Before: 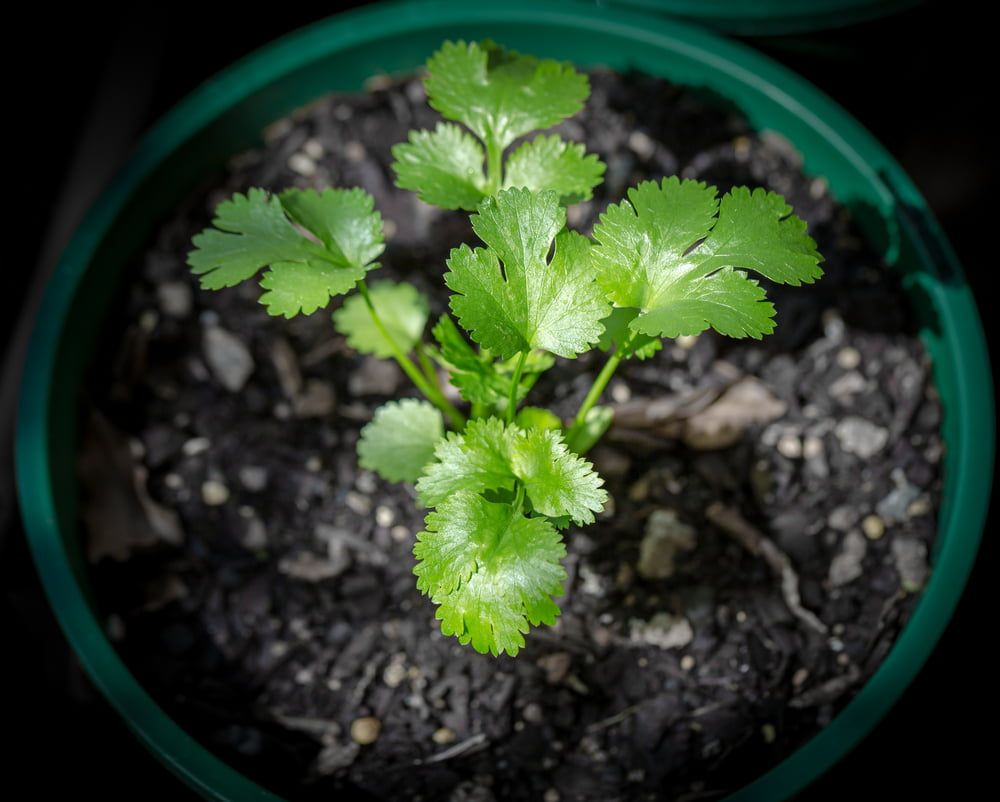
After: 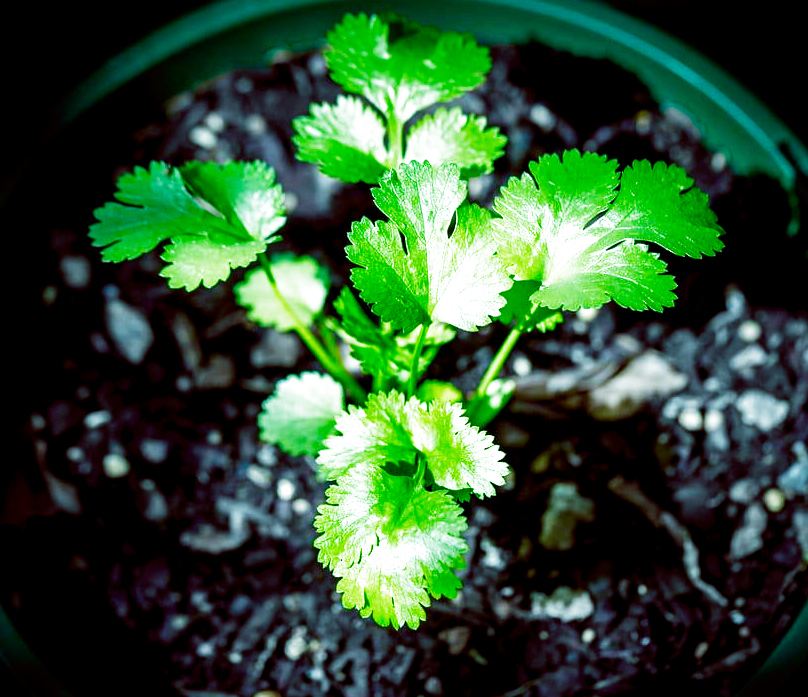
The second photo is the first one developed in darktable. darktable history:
color balance rgb: shadows lift › luminance -7.7%, shadows lift › chroma 2.13%, shadows lift › hue 200.79°, power › luminance -7.77%, power › chroma 2.27%, power › hue 220.69°, highlights gain › luminance 15.15%, highlights gain › chroma 4%, highlights gain › hue 209.35°, global offset › luminance -0.21%, global offset › chroma 0.27%, perceptual saturation grading › global saturation 24.42%, perceptual saturation grading › highlights -24.42%, perceptual saturation grading › mid-tones 24.42%, perceptual saturation grading › shadows 40%, perceptual brilliance grading › global brilliance -5%, perceptual brilliance grading › highlights 24.42%, perceptual brilliance grading › mid-tones 7%, perceptual brilliance grading › shadows -5%
filmic rgb: middle gray luminance 12.74%, black relative exposure -10.13 EV, white relative exposure 3.47 EV, threshold 6 EV, target black luminance 0%, hardness 5.74, latitude 44.69%, contrast 1.221, highlights saturation mix 5%, shadows ↔ highlights balance 26.78%, add noise in highlights 0, preserve chrominance no, color science v3 (2019), use custom middle-gray values true, iterations of high-quality reconstruction 0, contrast in highlights soft, enable highlight reconstruction true
crop: left 9.929%, top 3.475%, right 9.188%, bottom 9.529%
